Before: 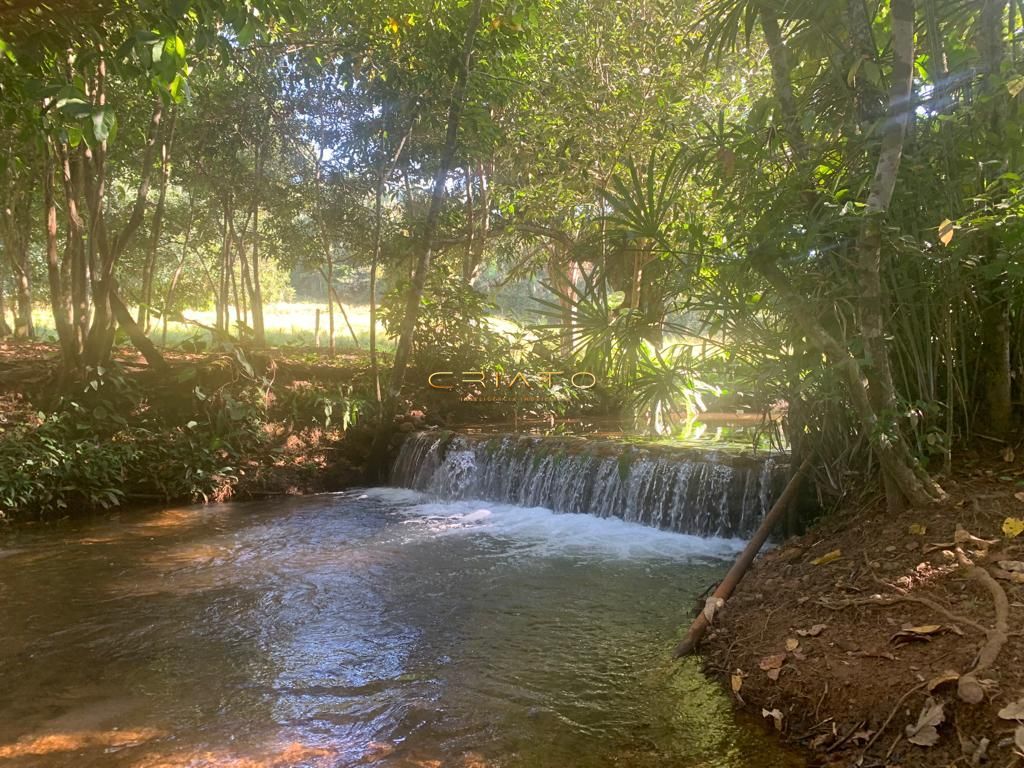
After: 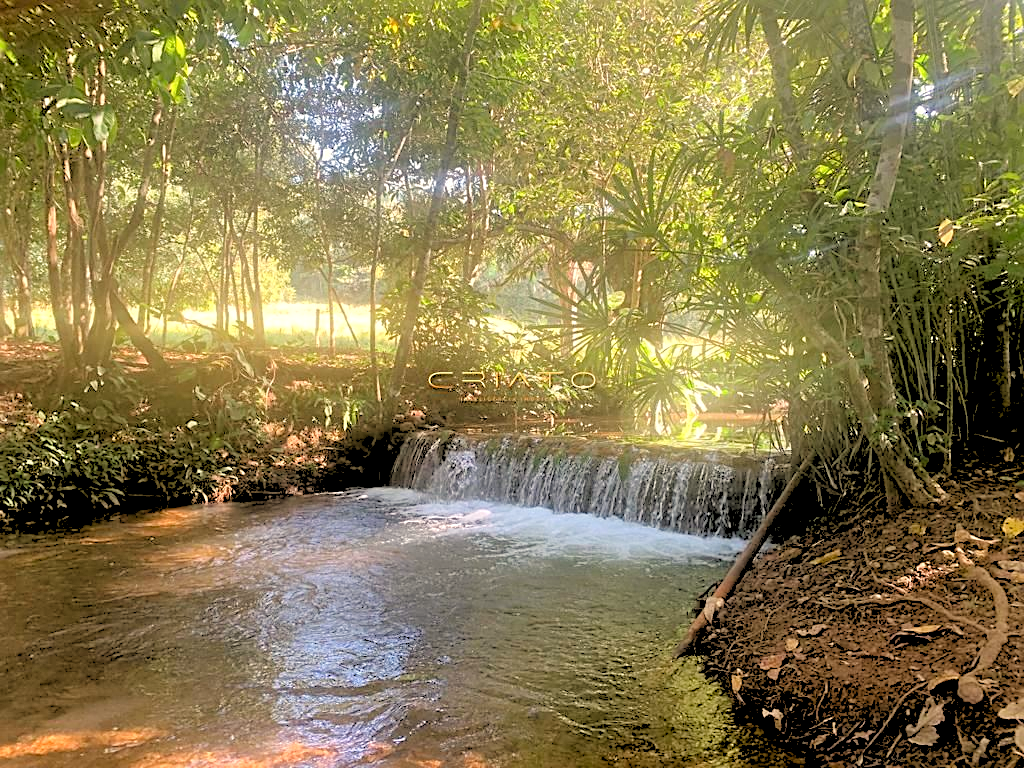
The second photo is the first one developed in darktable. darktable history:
rgb levels: levels [[0.027, 0.429, 0.996], [0, 0.5, 1], [0, 0.5, 1]]
sharpen: on, module defaults
exposure: black level correction 0.002, exposure 0.15 EV, compensate highlight preservation false
white balance: red 1.045, blue 0.932
